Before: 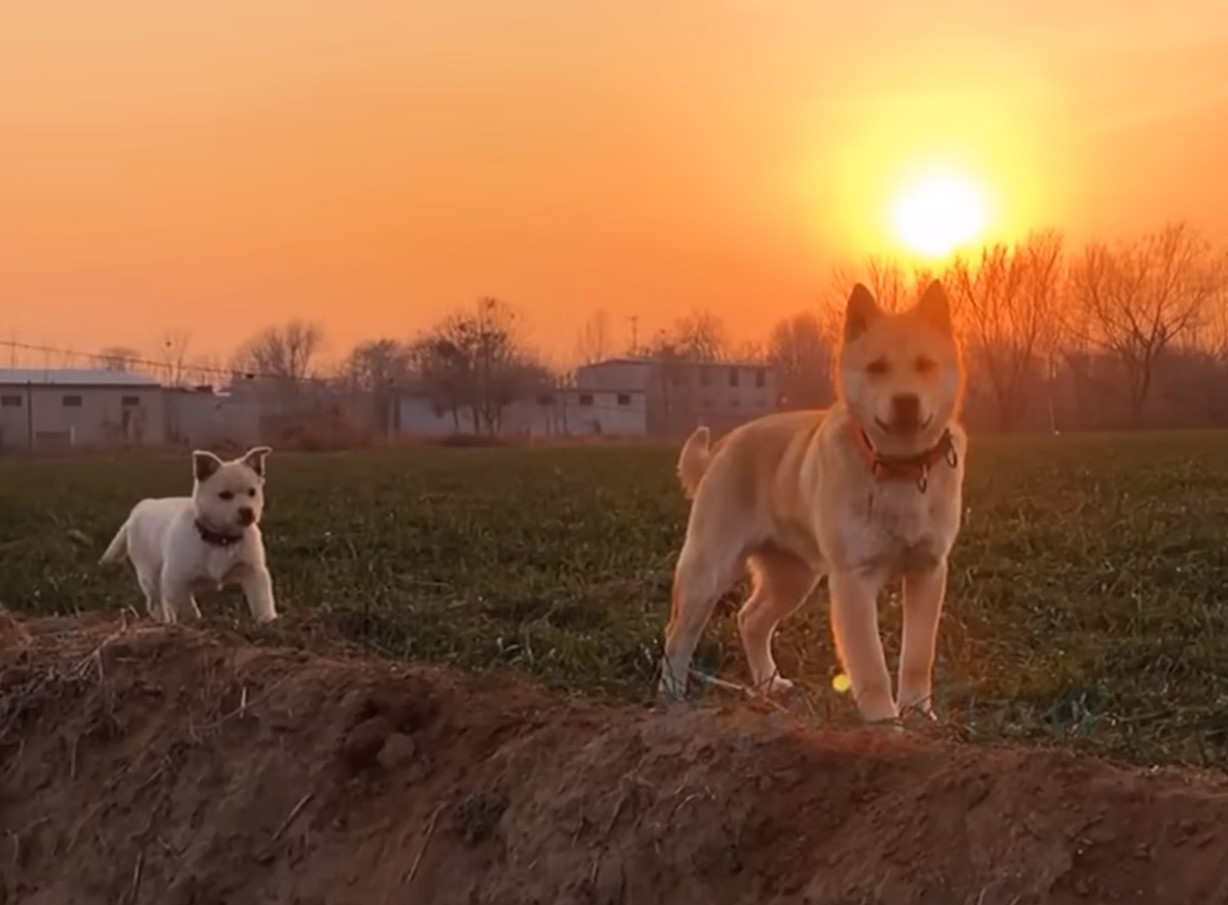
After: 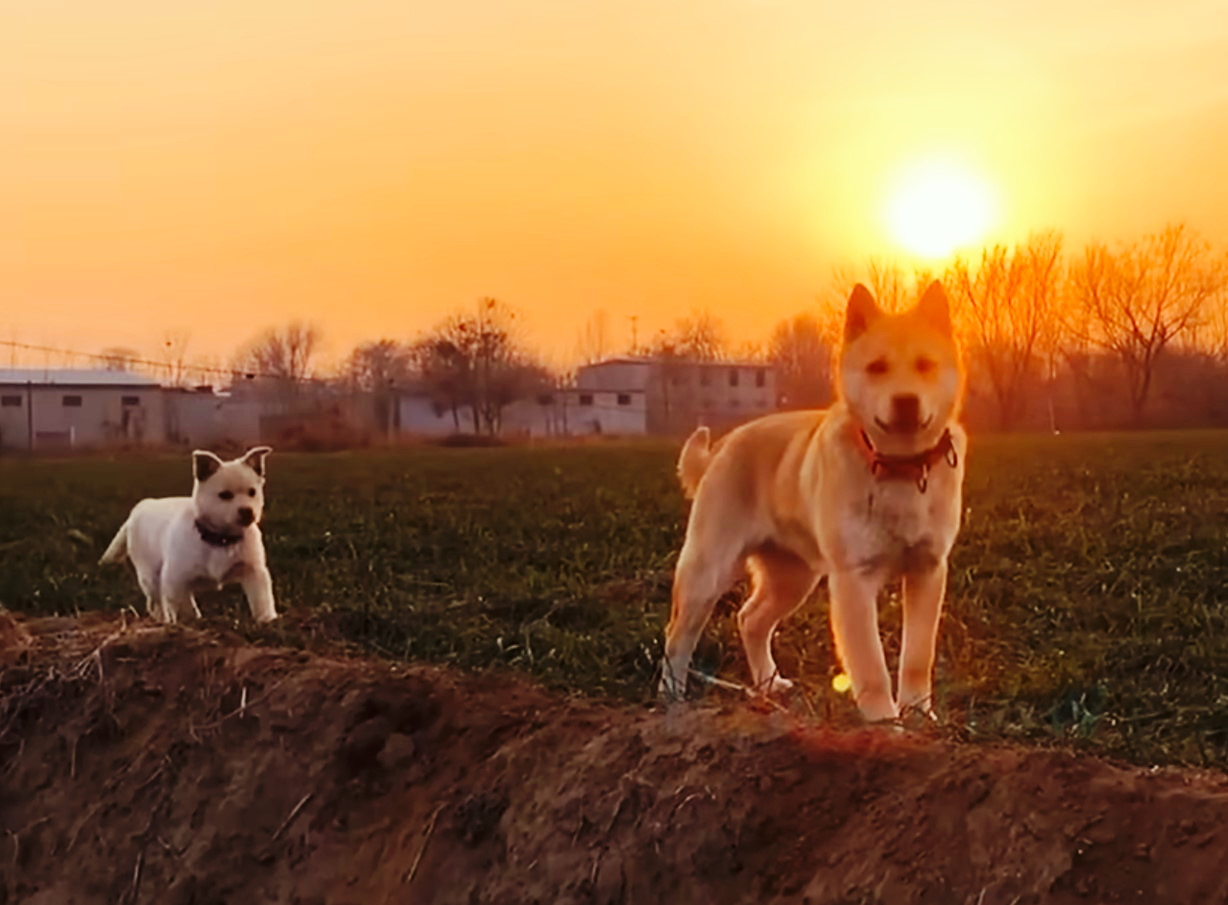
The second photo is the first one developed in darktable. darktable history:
sharpen: radius 1.018, threshold 0.958
base curve: curves: ch0 [(0, 0) (0.036, 0.025) (0.121, 0.166) (0.206, 0.329) (0.605, 0.79) (1, 1)], preserve colors none
color correction: highlights a* -2.5, highlights b* 2.32
